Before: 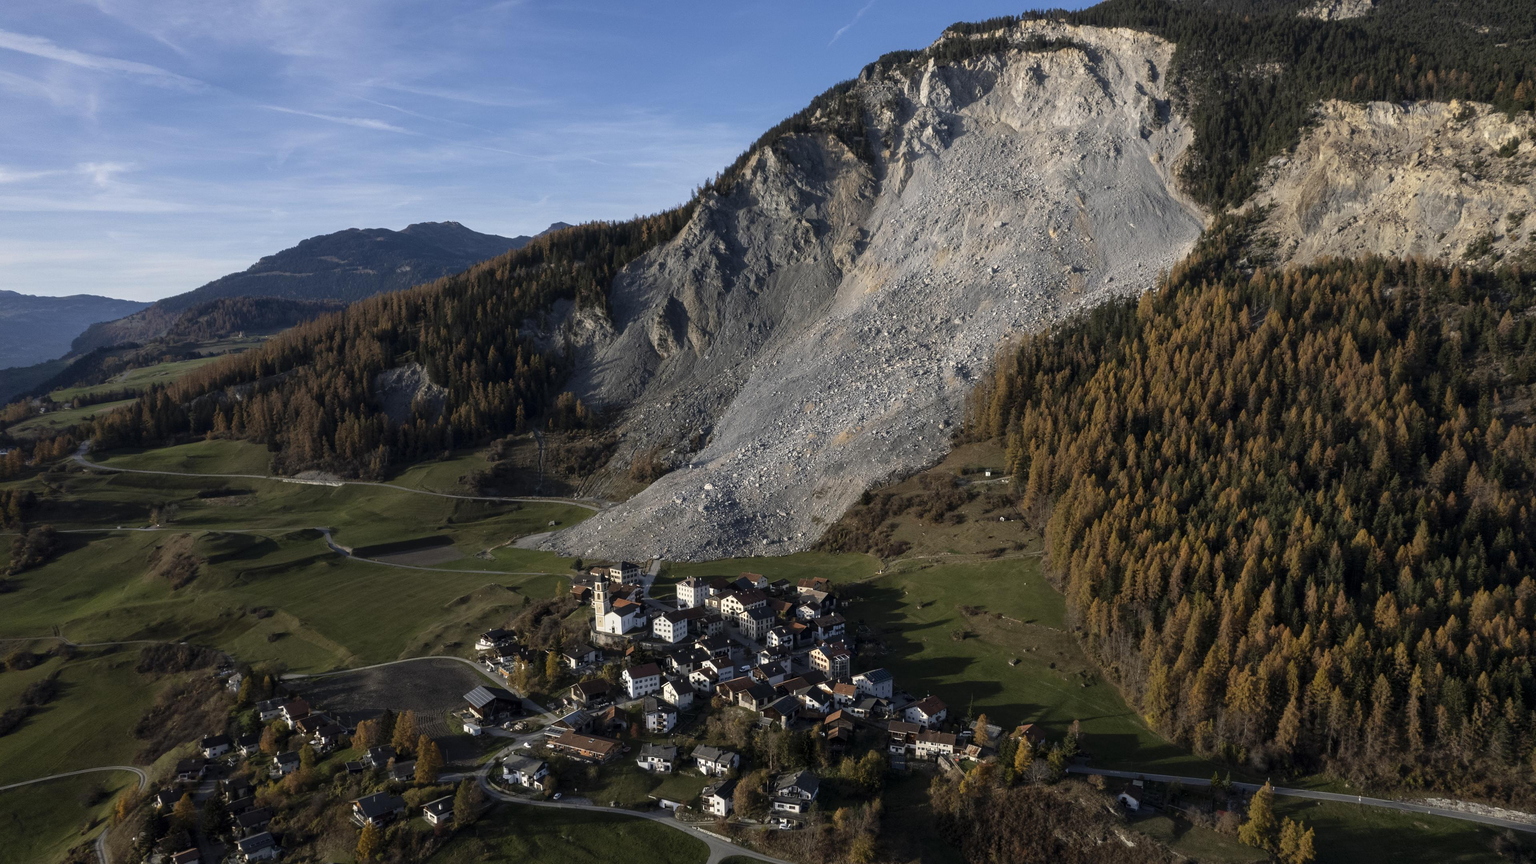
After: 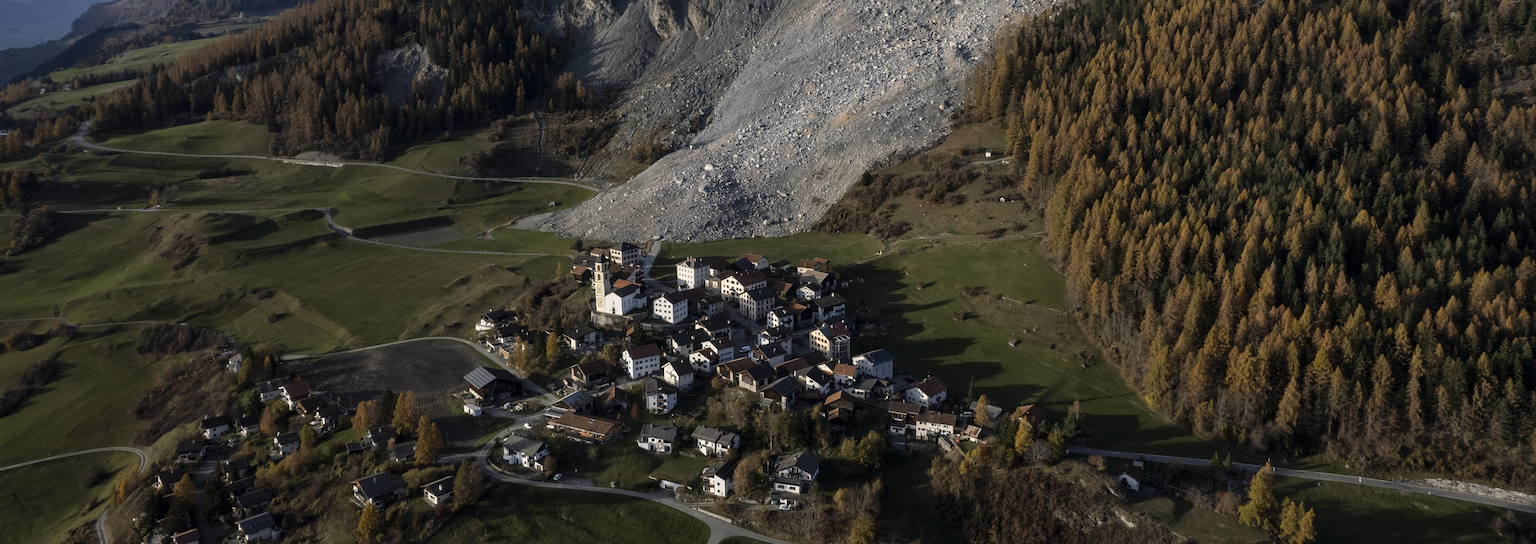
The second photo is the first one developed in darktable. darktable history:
crop and rotate: top 37.022%
